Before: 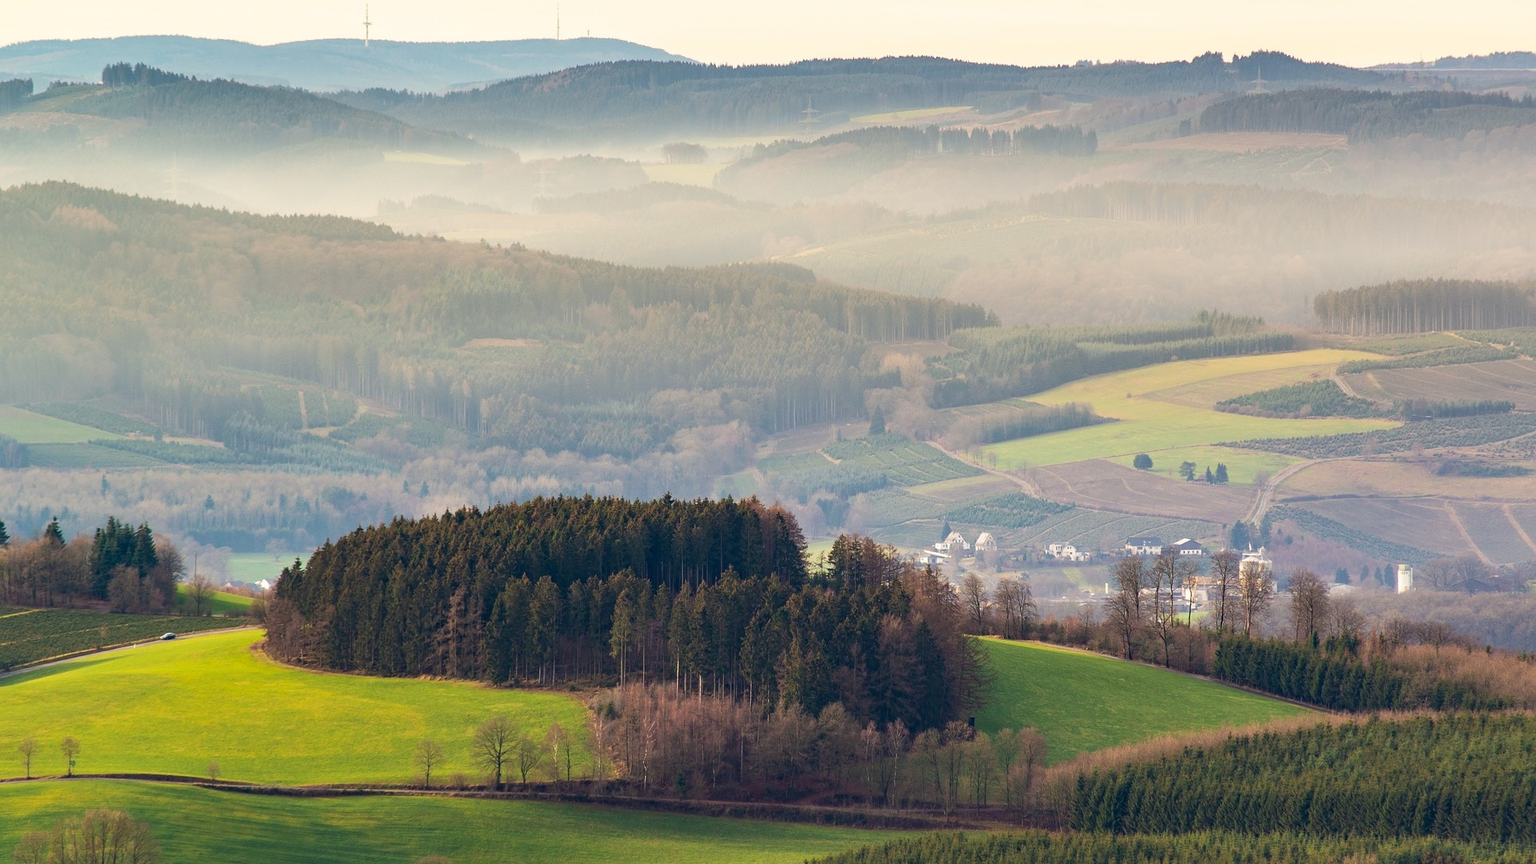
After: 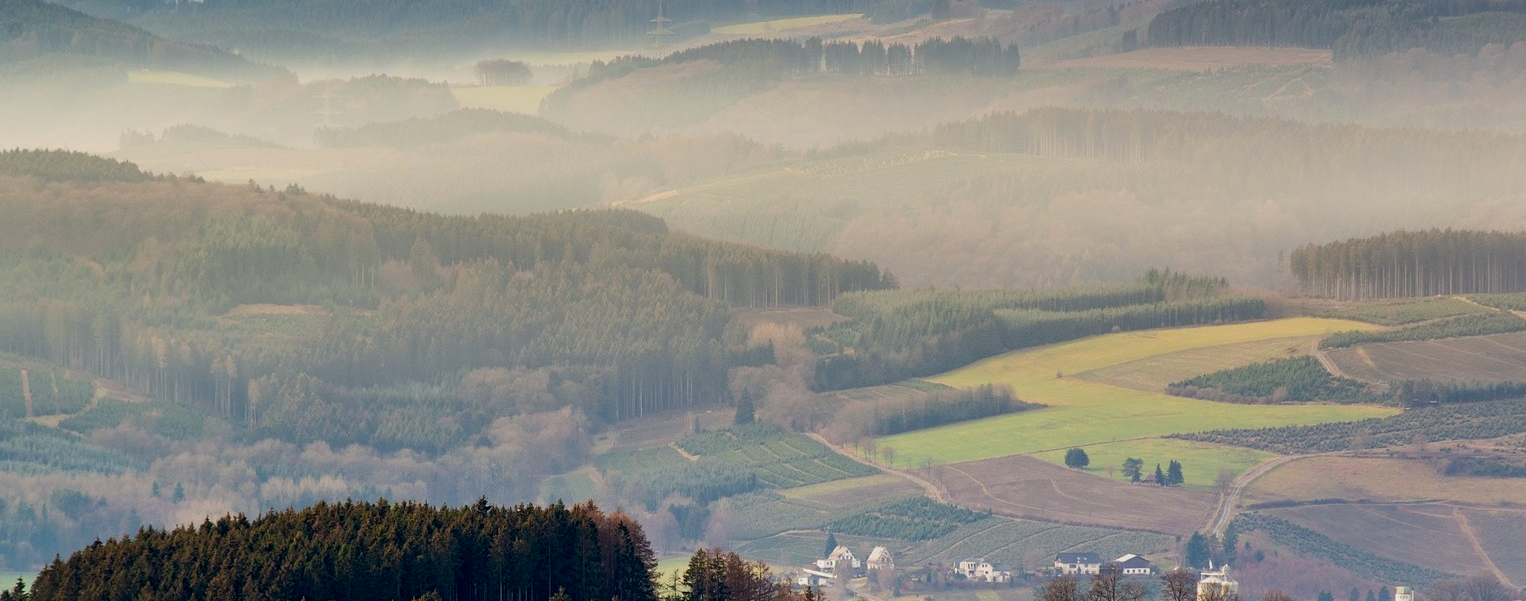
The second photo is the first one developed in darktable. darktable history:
crop: left 18.38%, top 11.092%, right 2.134%, bottom 33.217%
color balance: contrast 10%
exposure: black level correction 0.011, exposure -0.478 EV, compensate highlight preservation false
